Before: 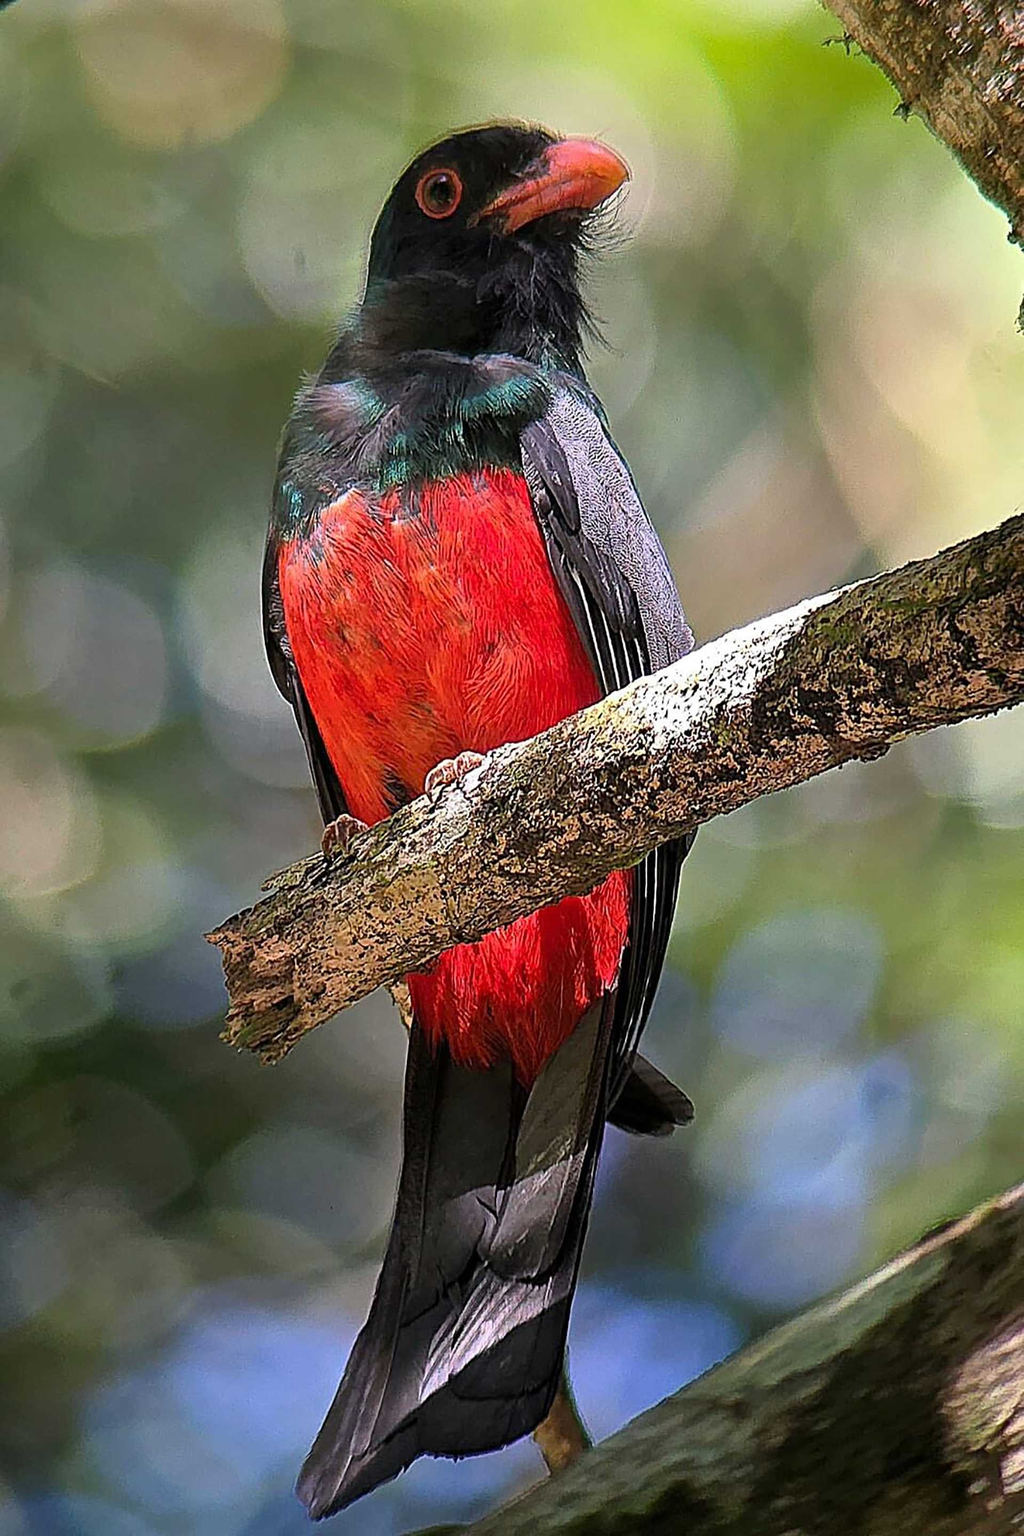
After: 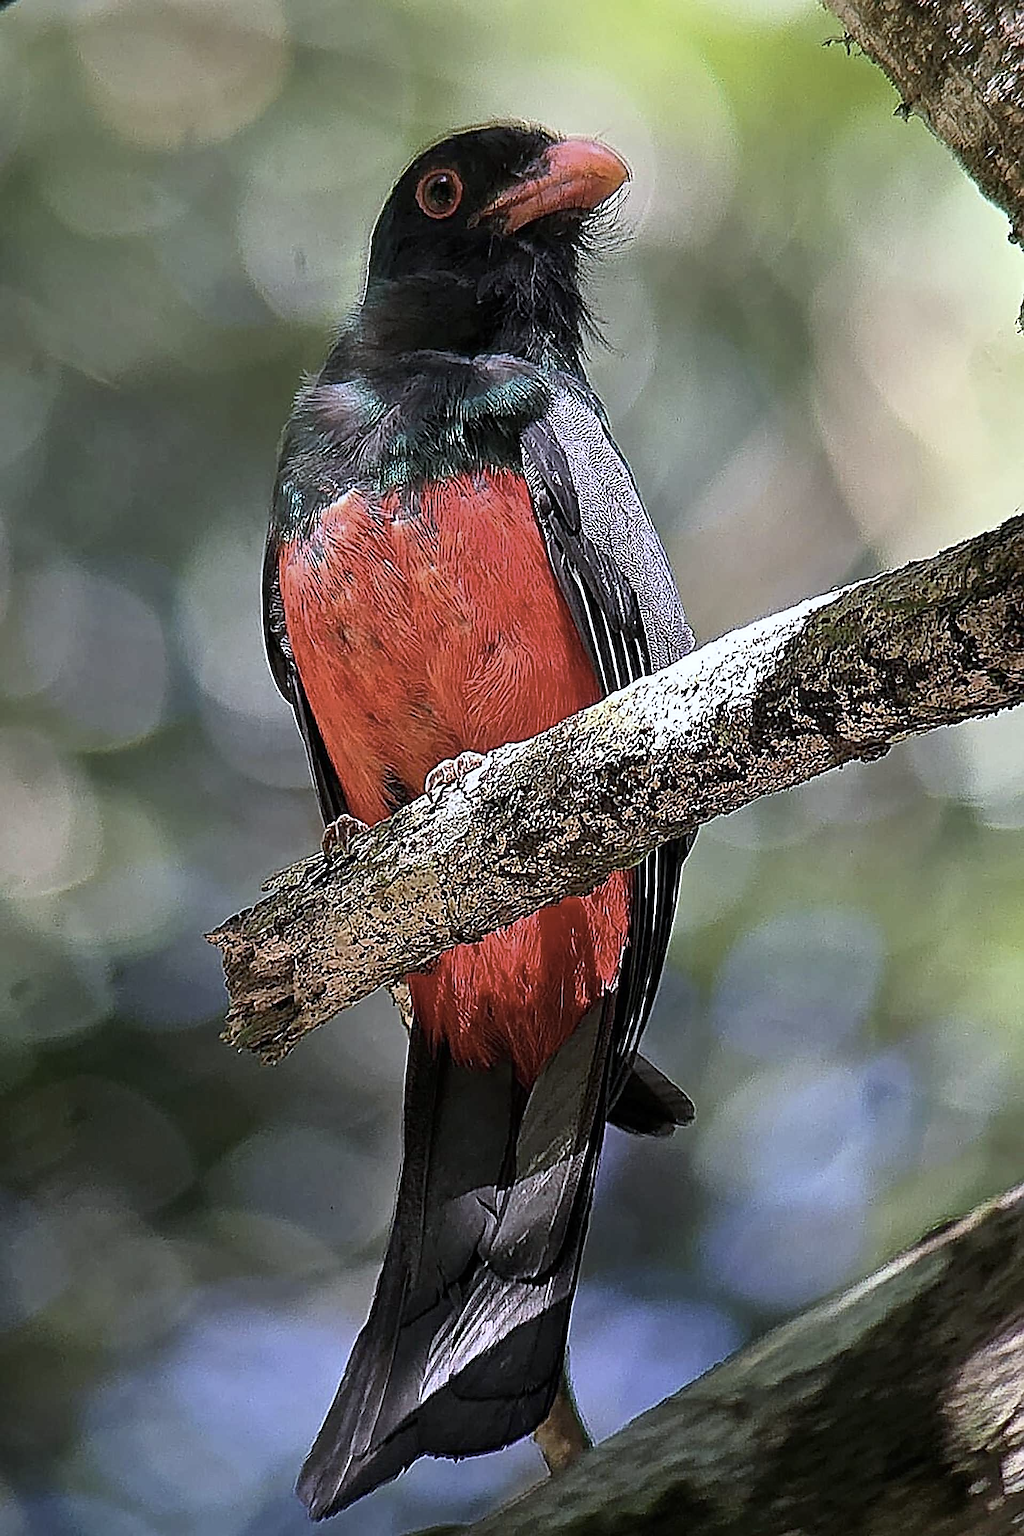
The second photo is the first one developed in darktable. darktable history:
sharpen: radius 1.4, amount 1.25, threshold 0.7
contrast brightness saturation: contrast 0.1, saturation -0.36
white balance: red 0.954, blue 1.079
